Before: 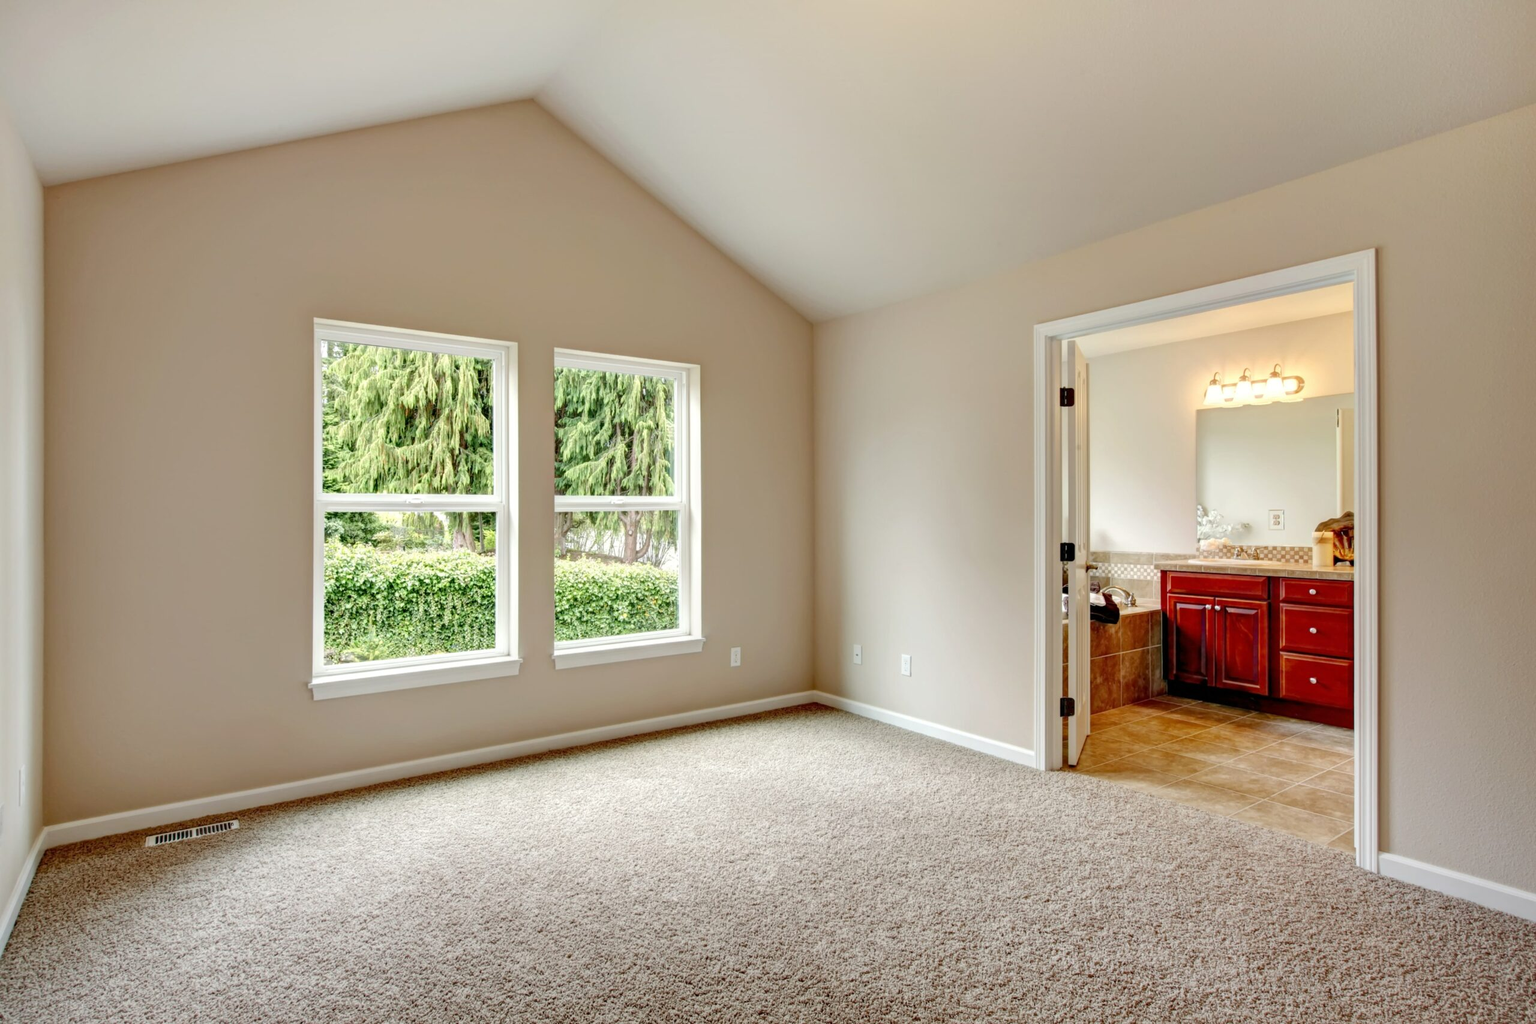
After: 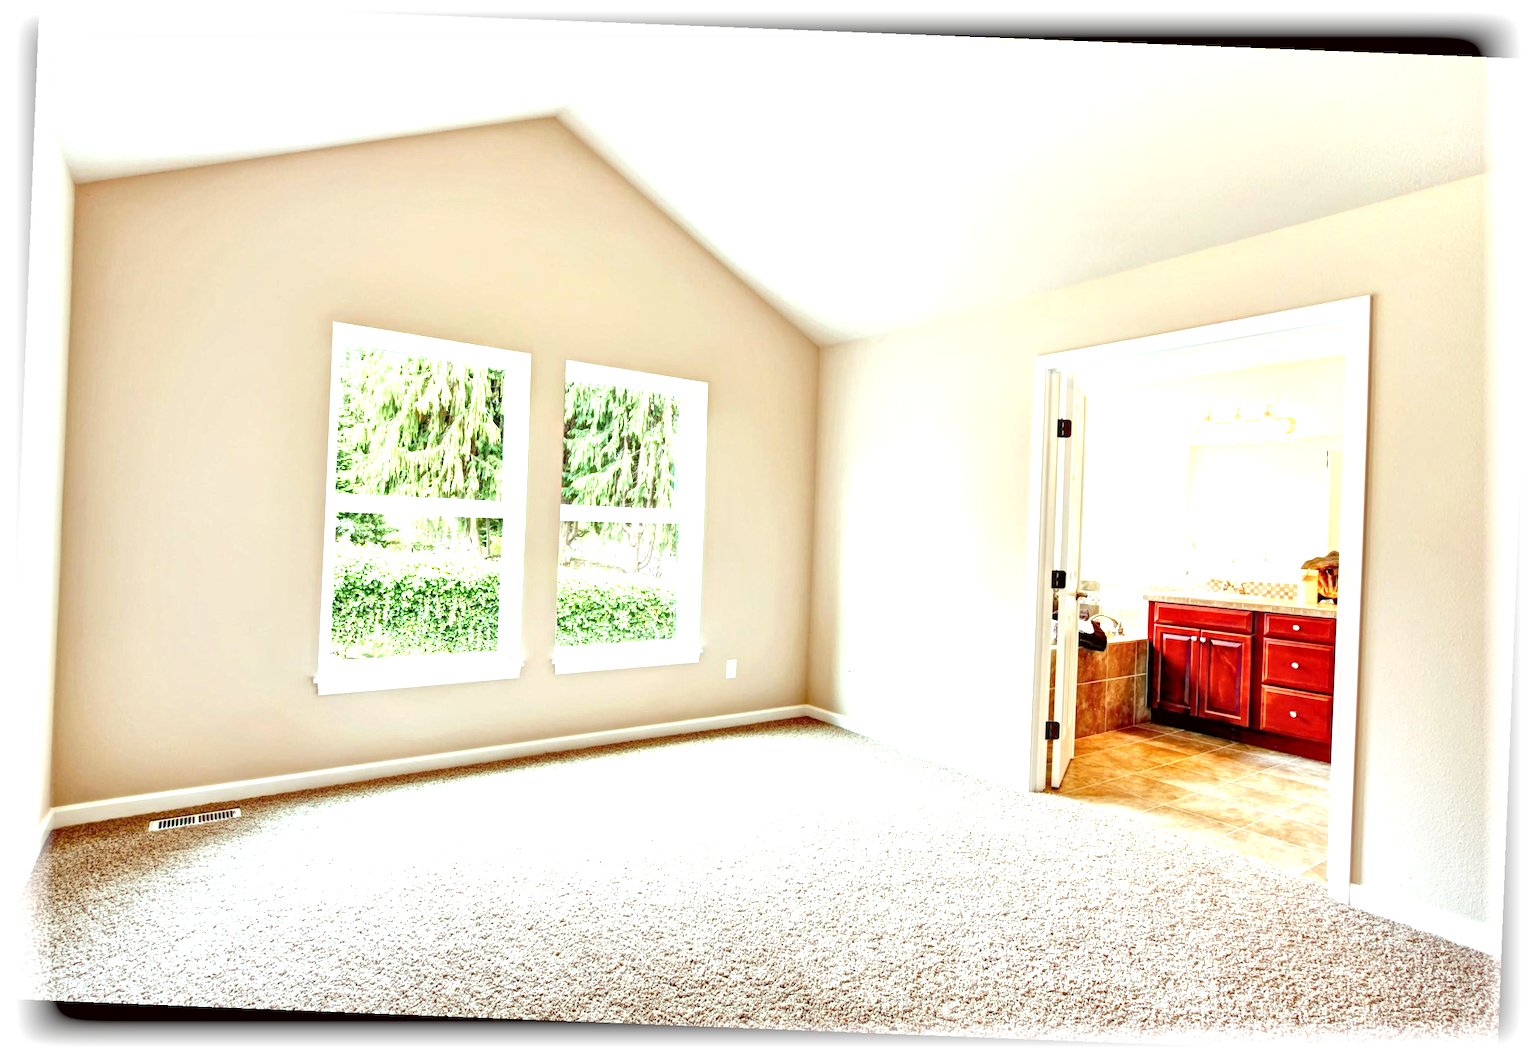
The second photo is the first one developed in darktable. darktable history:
base curve: curves: ch0 [(0, 0) (0.472, 0.508) (1, 1)]
local contrast: mode bilateral grid, contrast 20, coarseness 50, detail 141%, midtone range 0.2
rotate and perspective: rotation 2.27°, automatic cropping off
exposure: black level correction 0, exposure 1.388 EV, compensate exposure bias true, compensate highlight preservation false
color correction: highlights a* -4.98, highlights b* -3.76, shadows a* 3.83, shadows b* 4.08
vignetting: fall-off start 93%, fall-off radius 5%, brightness 1, saturation -0.49, automatic ratio true, width/height ratio 1.332, shape 0.04, unbound false
